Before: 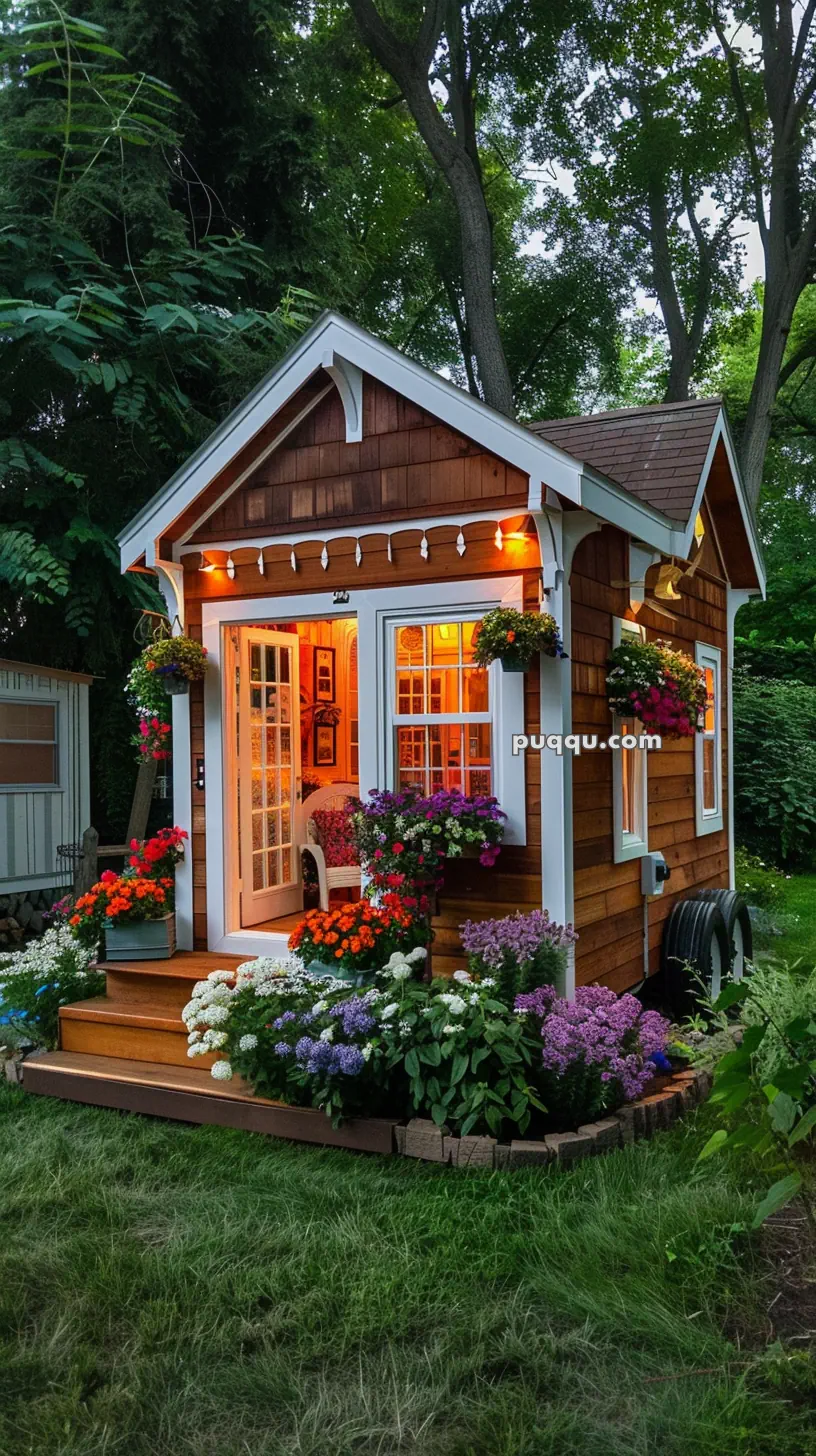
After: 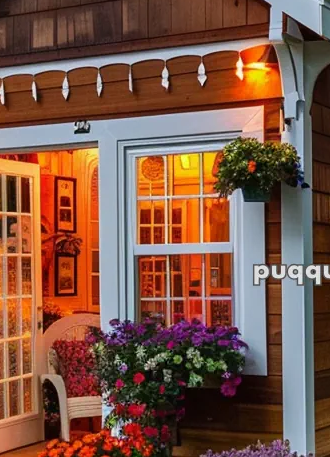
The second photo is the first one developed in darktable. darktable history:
crop: left 31.808%, top 32.338%, right 27.668%, bottom 36.213%
